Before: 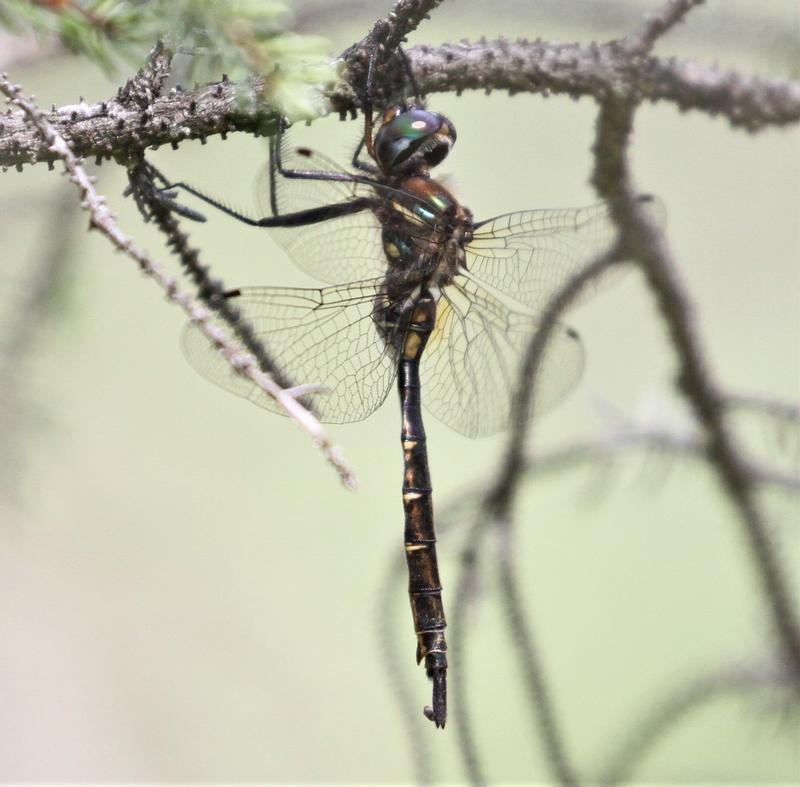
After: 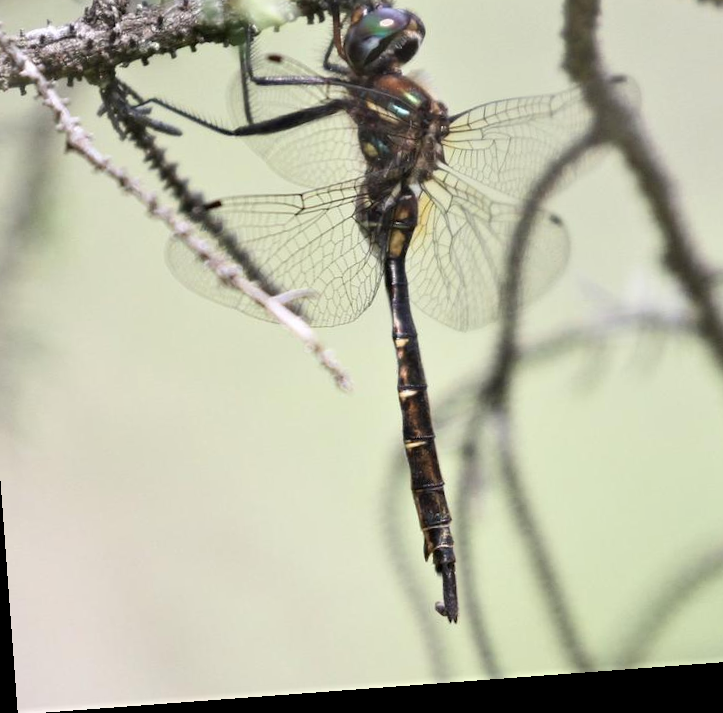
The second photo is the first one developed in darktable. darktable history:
rotate and perspective: rotation -4.25°, automatic cropping off
crop and rotate: left 4.842%, top 15.51%, right 10.668%
